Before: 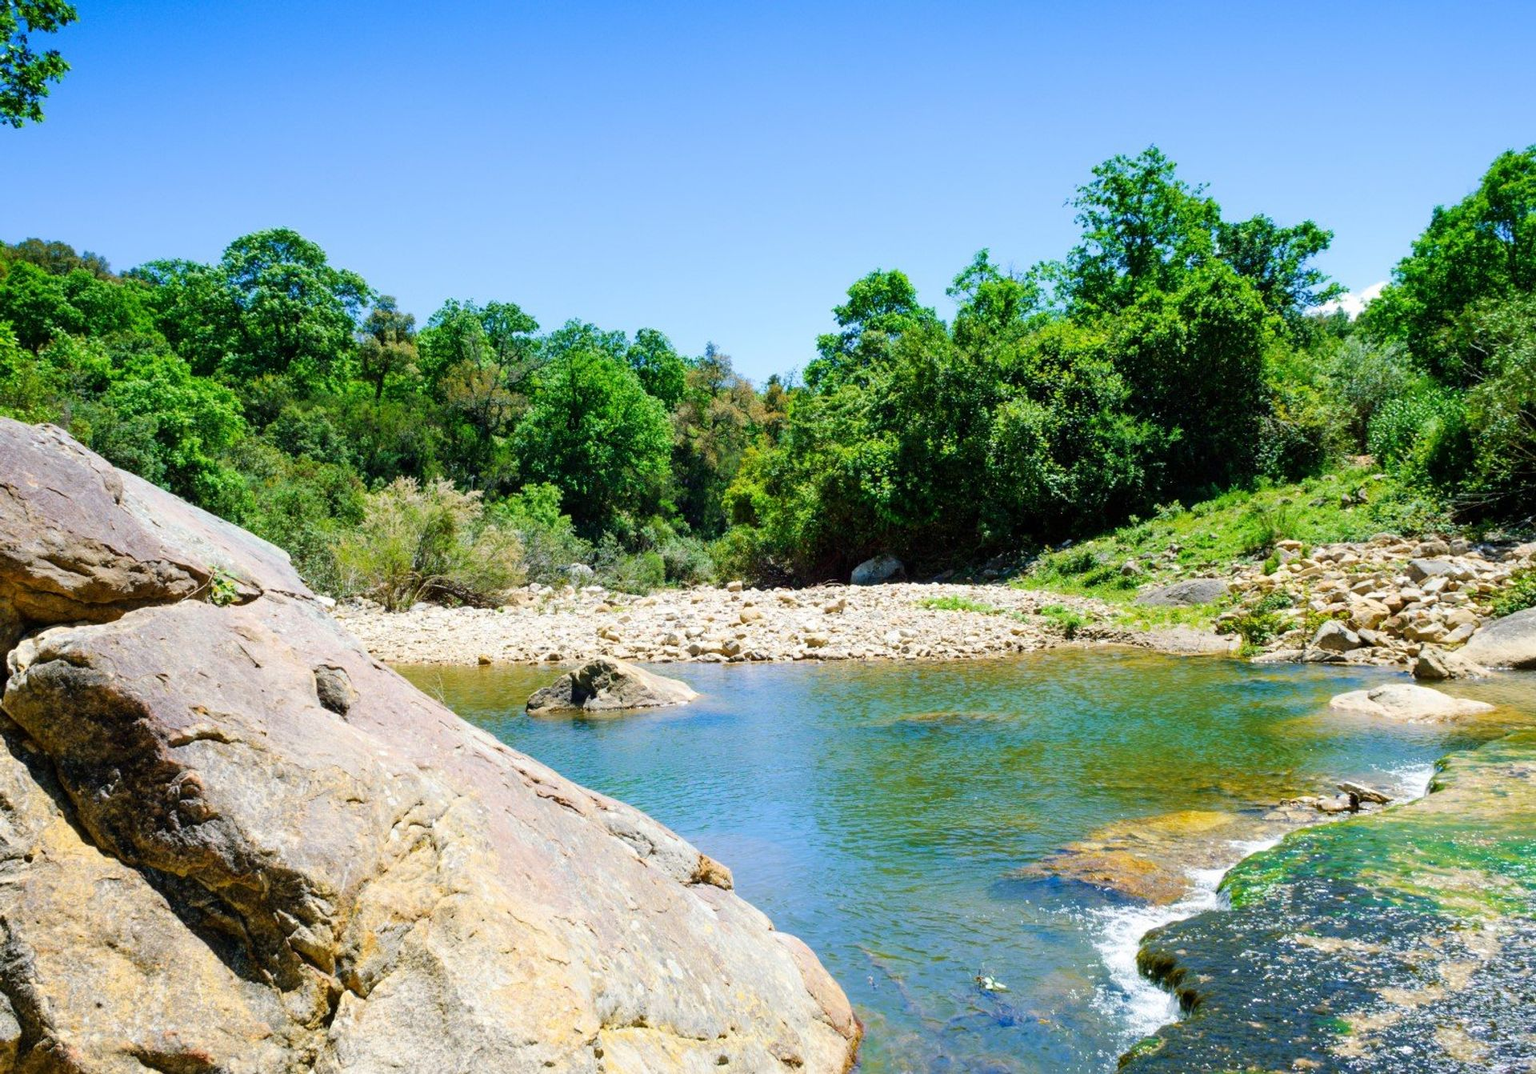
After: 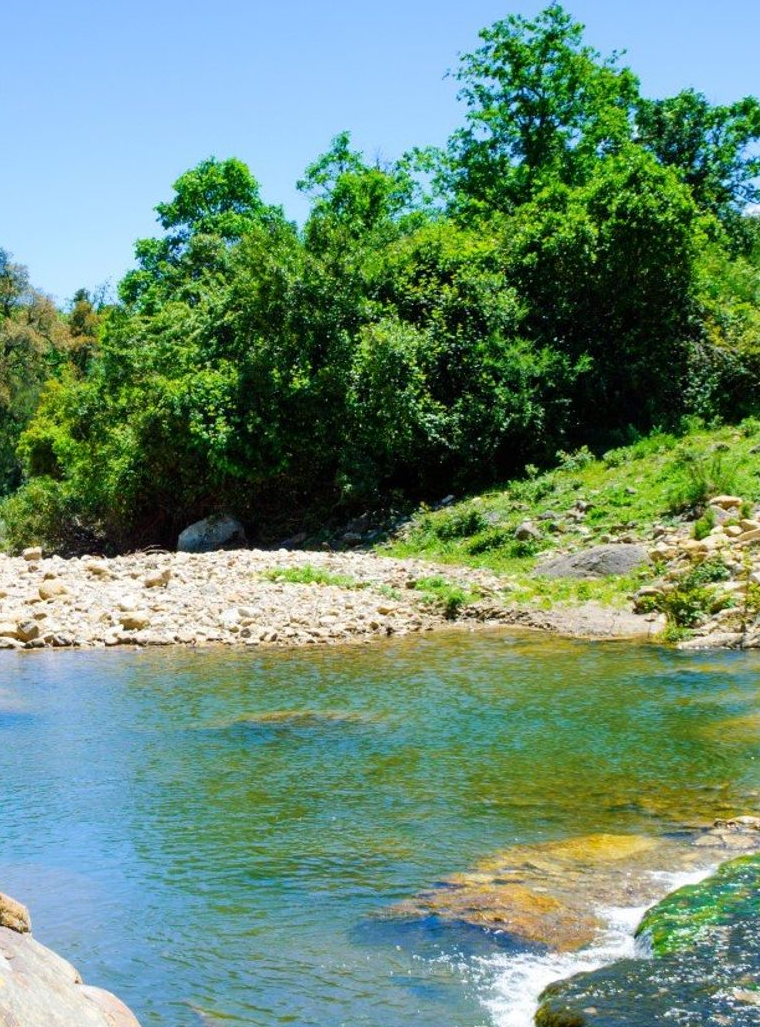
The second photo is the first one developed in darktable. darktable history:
crop: left 46.192%, top 13.377%, right 14.177%, bottom 10.058%
